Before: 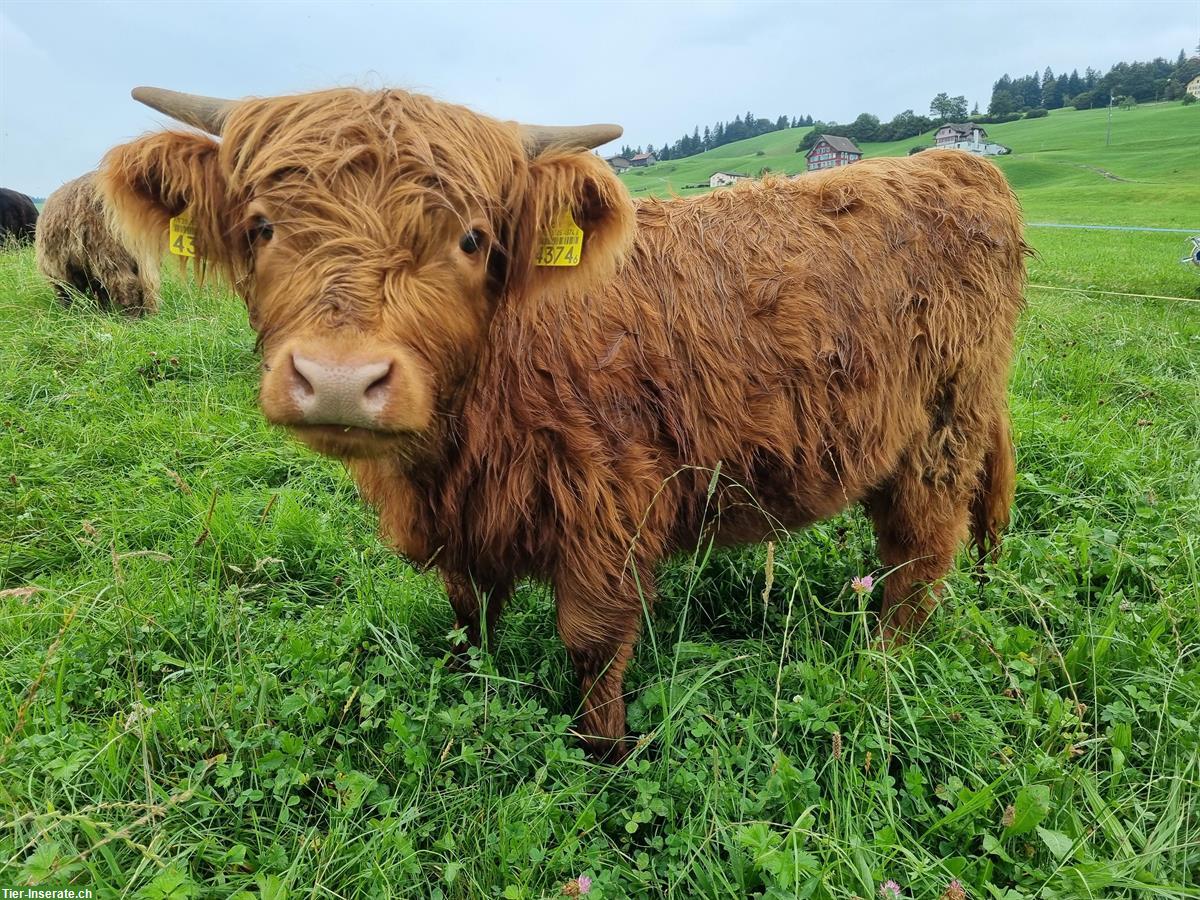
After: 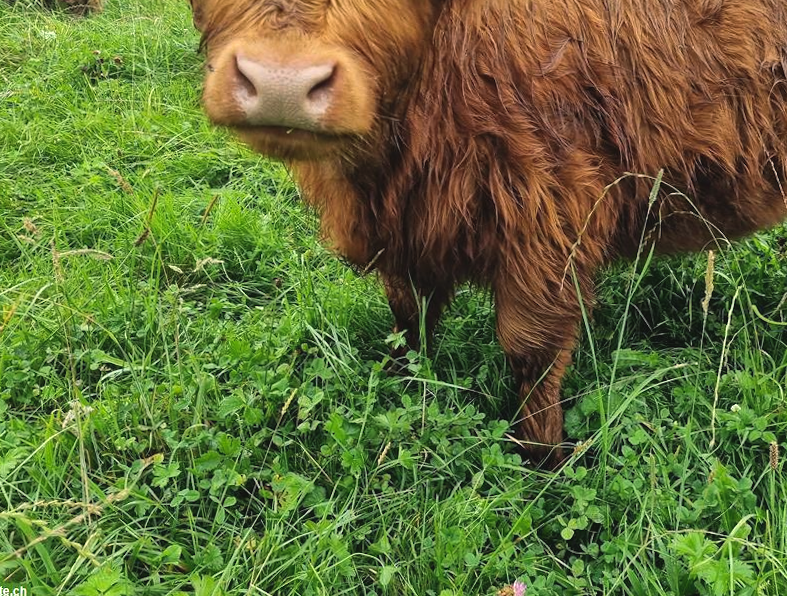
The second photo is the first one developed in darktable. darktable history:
tone equalizer: mask exposure compensation -0.486 EV
color balance rgb: highlights gain › chroma 0.923%, highlights gain › hue 28.6°, global offset › luminance 0.482%, shadows fall-off 102.792%, perceptual saturation grading › global saturation -0.093%, perceptual brilliance grading › highlights 10.379%, perceptual brilliance grading › mid-tones 4.818%, mask middle-gray fulcrum 22.573%
crop and rotate: angle -0.947°, left 3.926%, top 32.317%, right 29.046%
